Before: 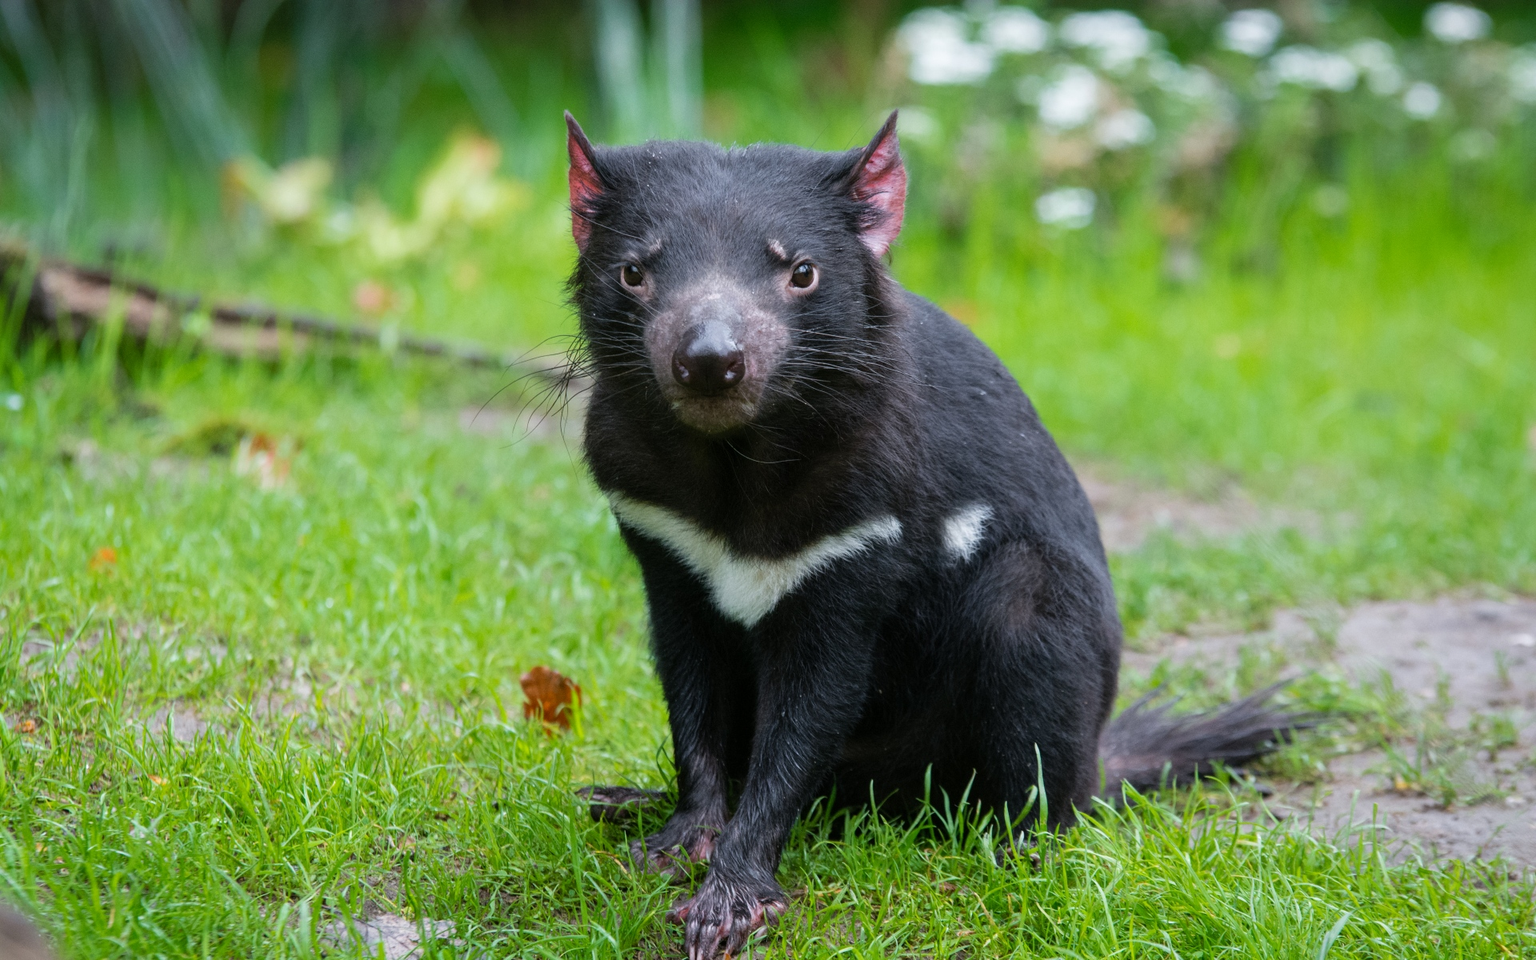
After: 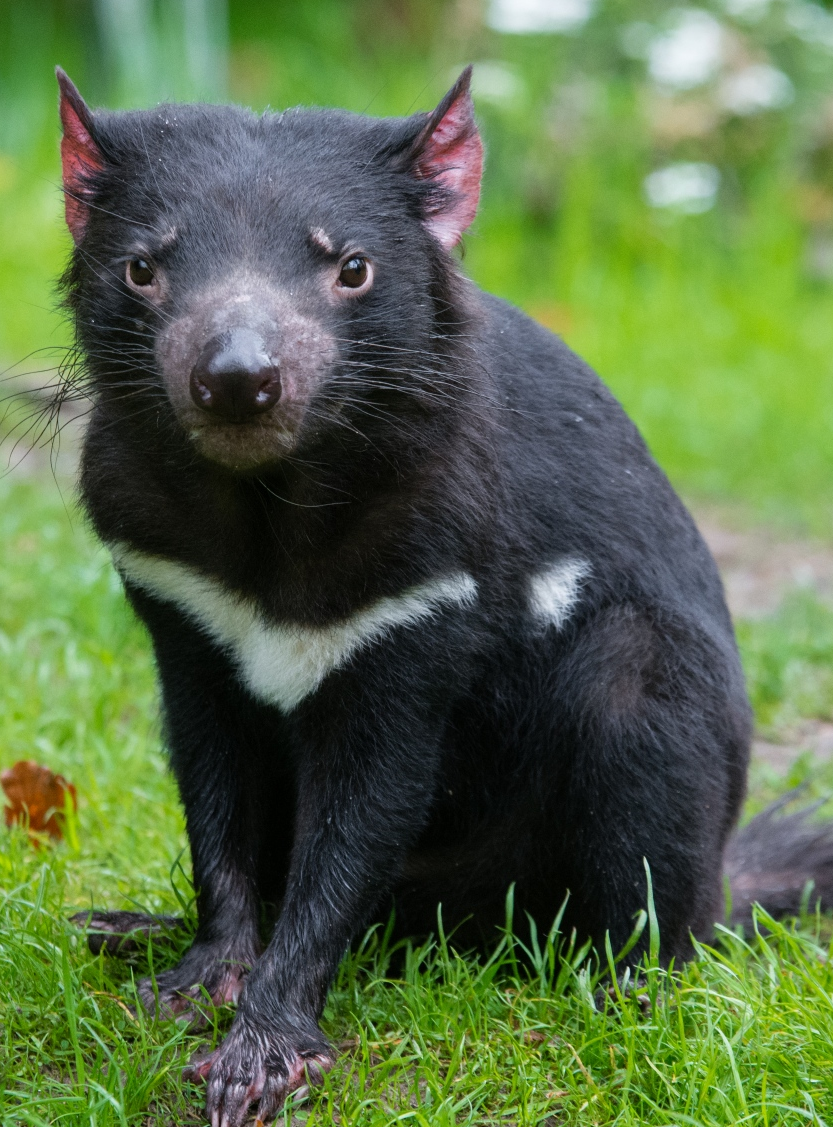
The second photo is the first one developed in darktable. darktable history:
crop: left 33.871%, top 6.017%, right 22.734%
